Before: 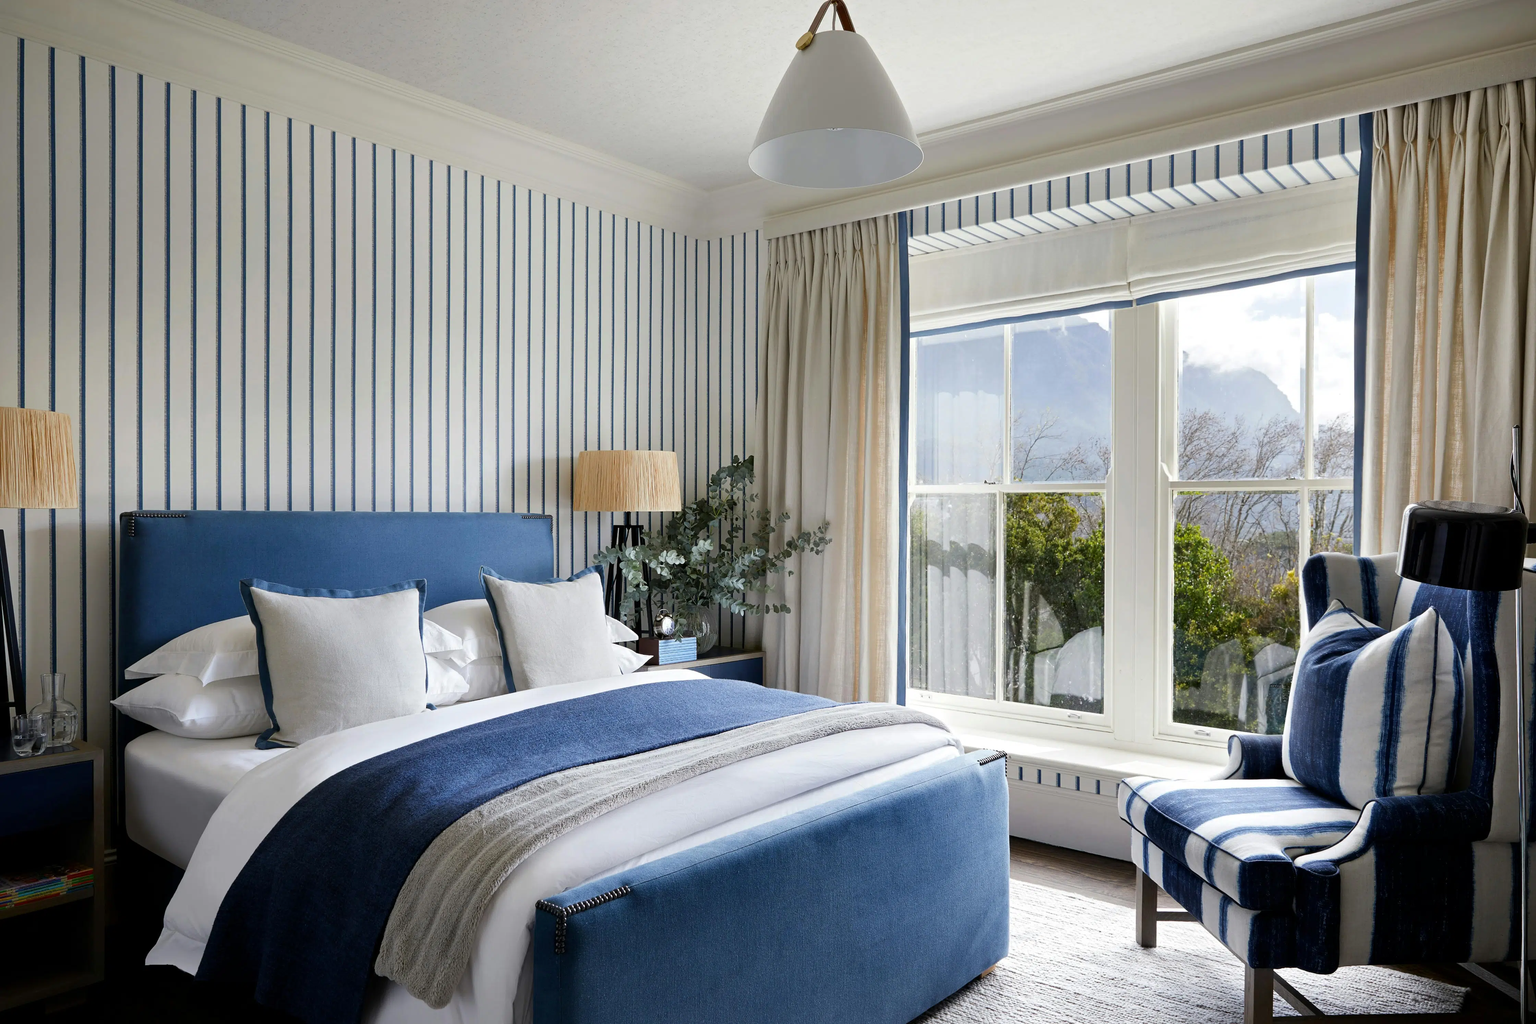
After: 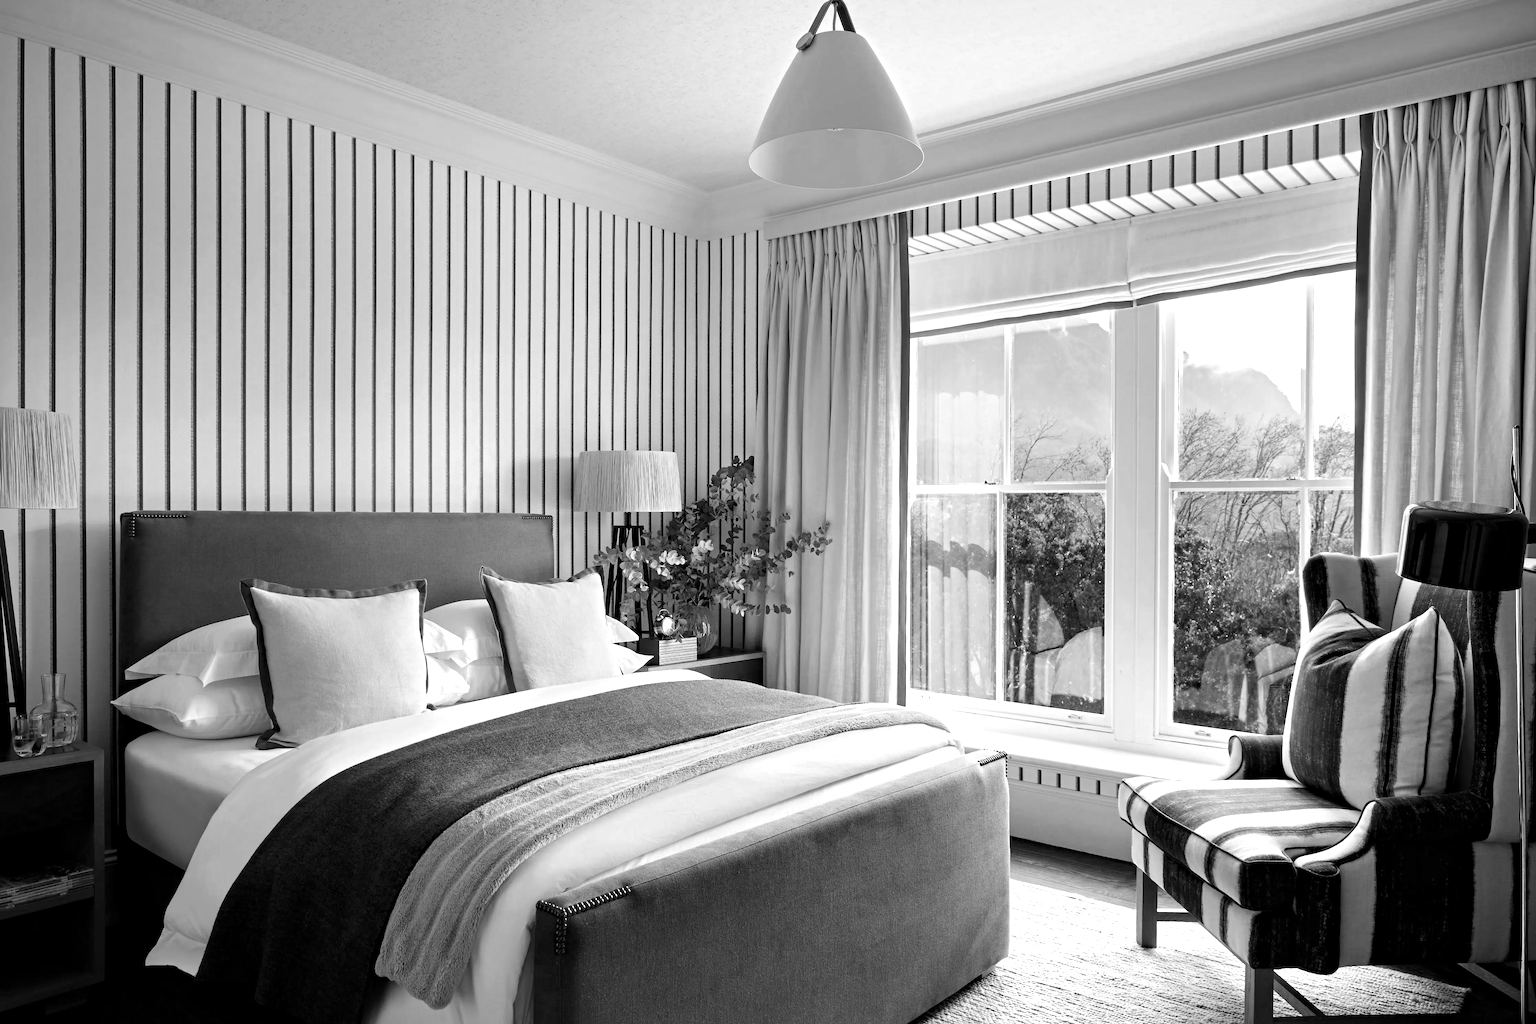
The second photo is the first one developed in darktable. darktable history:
color balance rgb: perceptual saturation grading › global saturation 35%, perceptual saturation grading › highlights -25%, perceptual saturation grading › shadows 25%, global vibrance 10%
monochrome: on, module defaults
contrast equalizer: y [[0.5, 0.5, 0.544, 0.569, 0.5, 0.5], [0.5 ×6], [0.5 ×6], [0 ×6], [0 ×6]]
exposure: exposure 0.3 EV, compensate highlight preservation false
